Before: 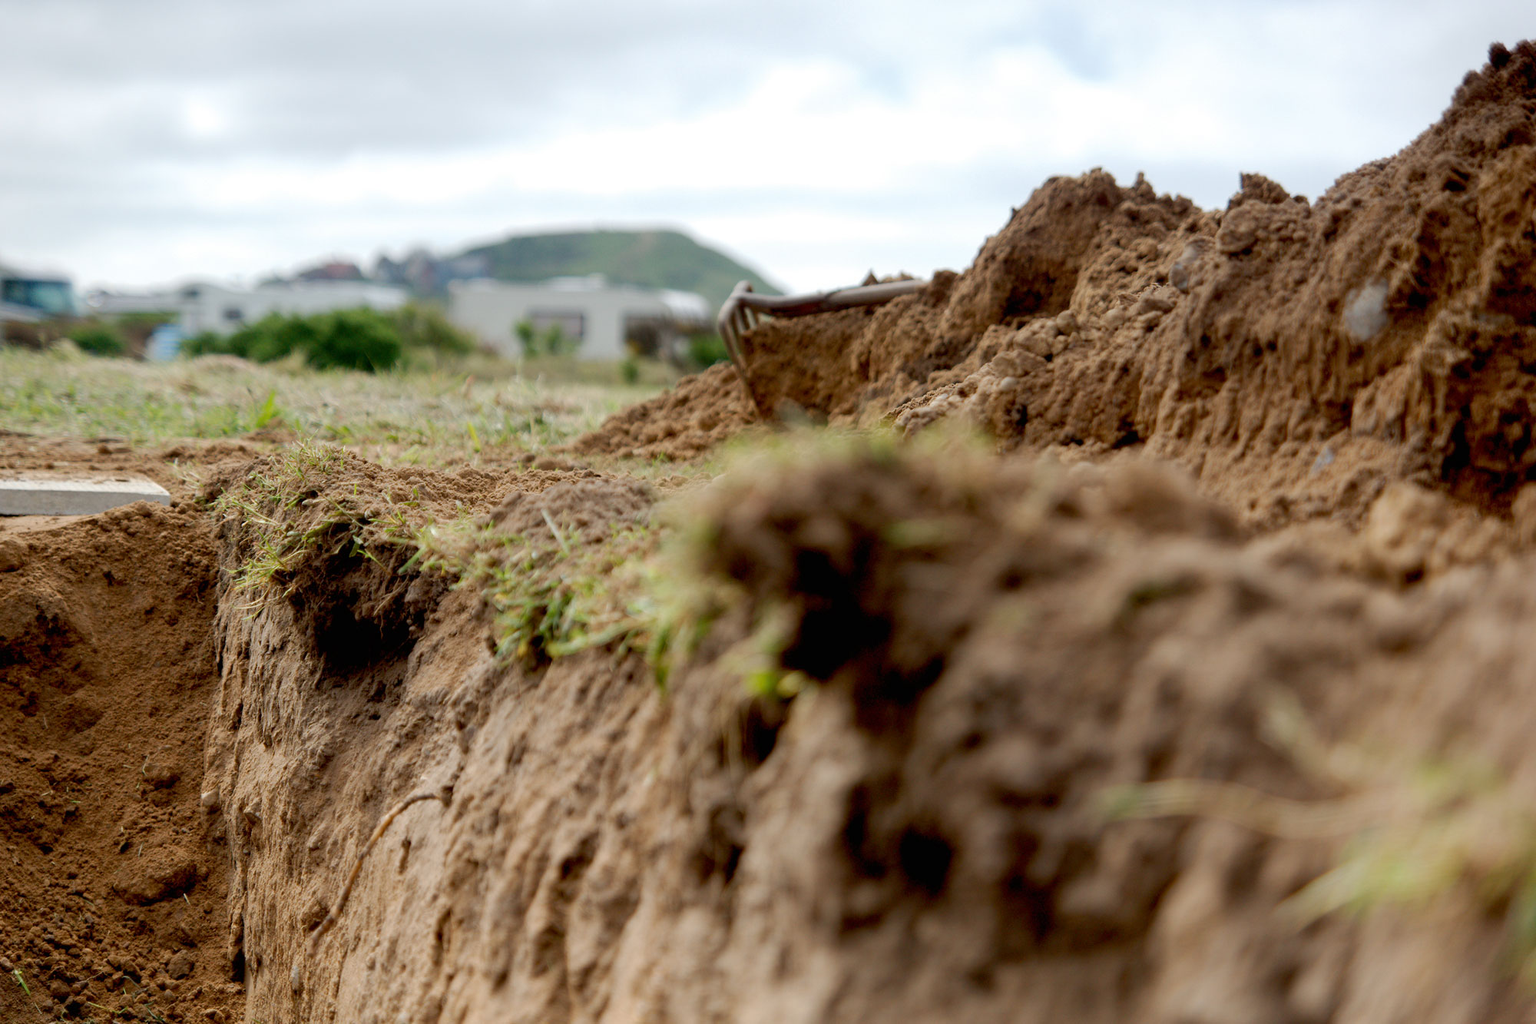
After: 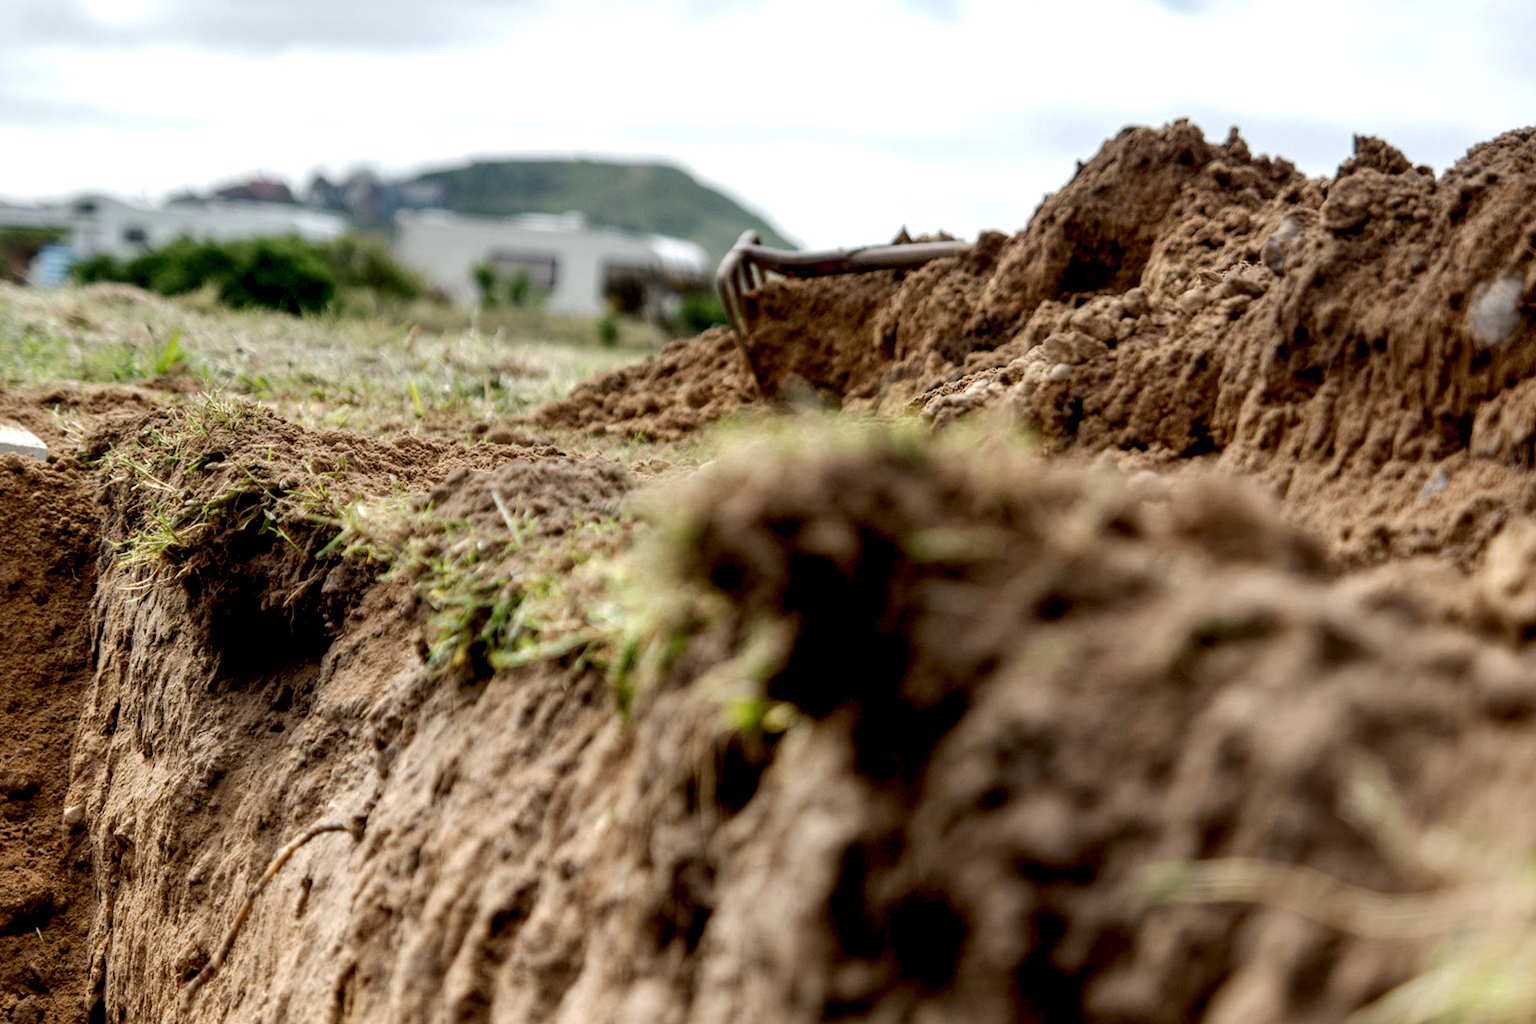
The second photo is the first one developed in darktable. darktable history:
local contrast: highlights 65%, shadows 54%, detail 169%, midtone range 0.514
crop and rotate: angle -3.27°, left 5.211%, top 5.211%, right 4.607%, bottom 4.607%
